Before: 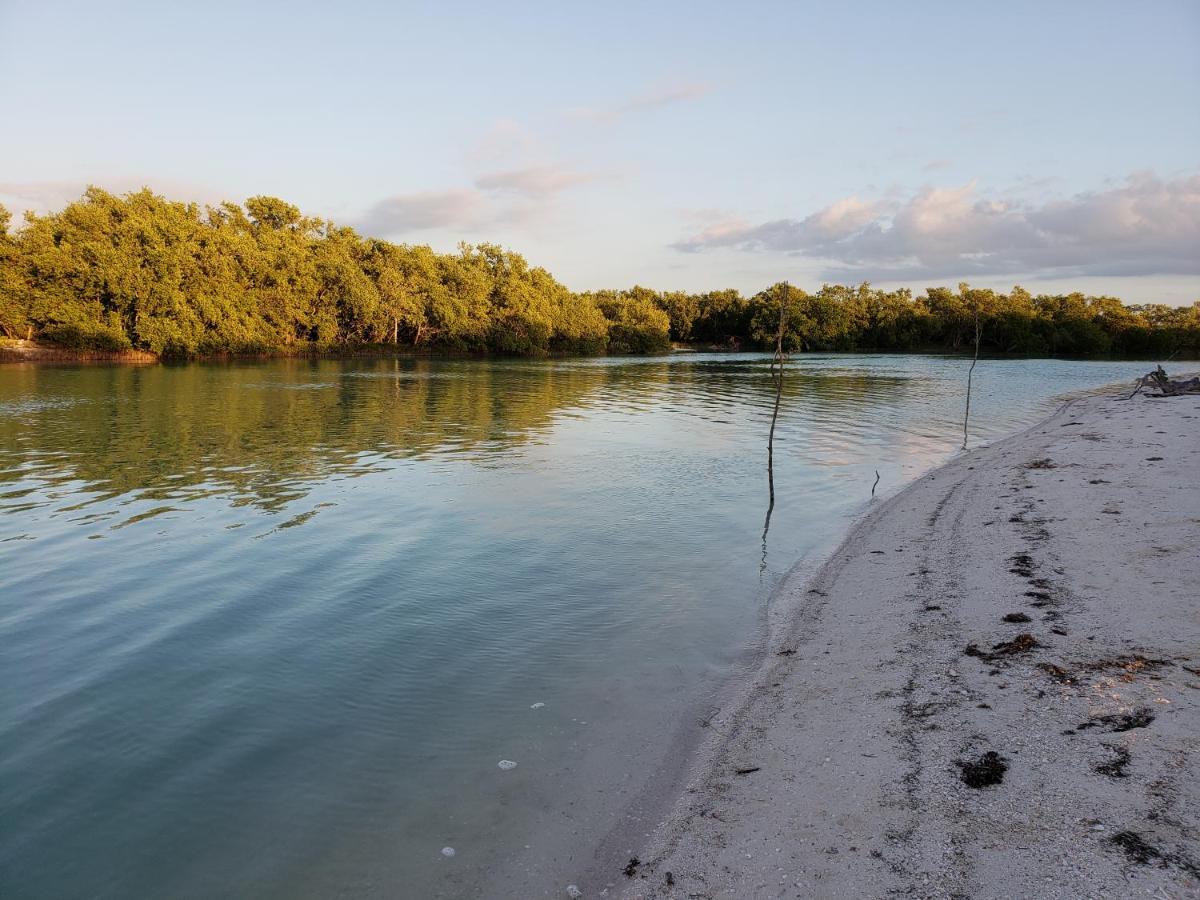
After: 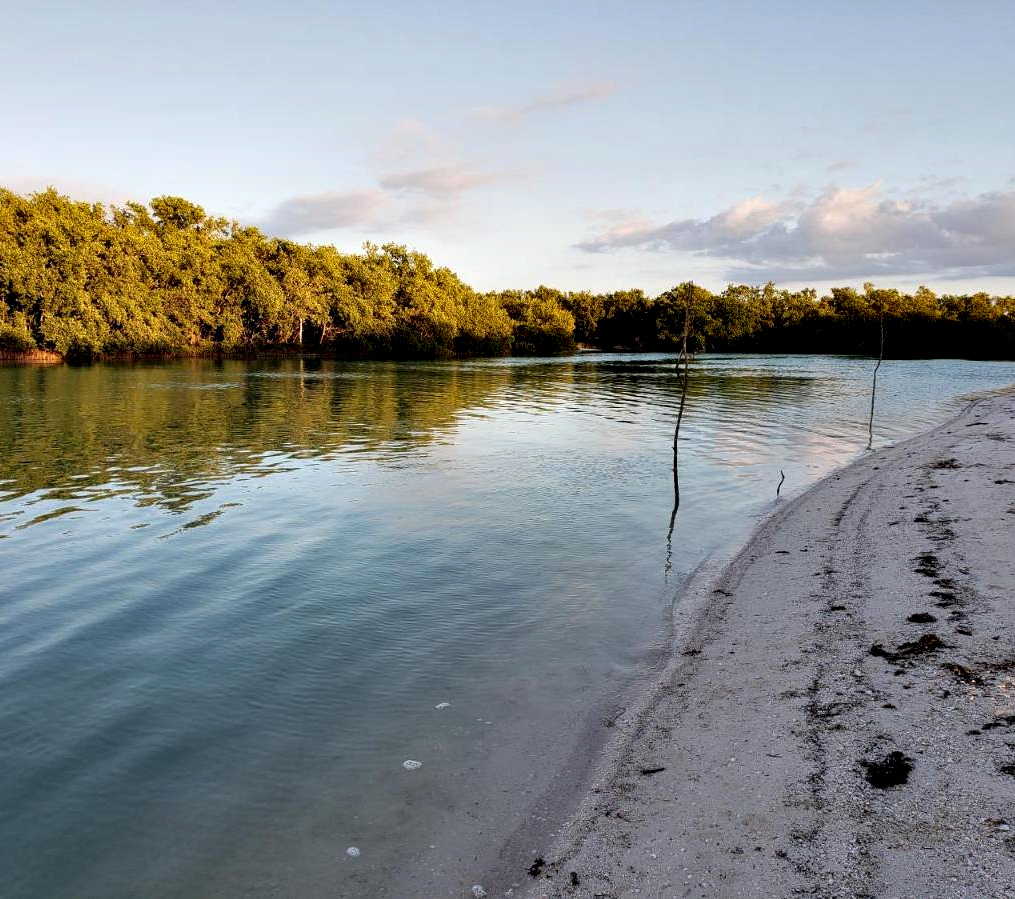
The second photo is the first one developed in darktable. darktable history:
contrast equalizer: octaves 7, y [[0.6 ×6], [0.55 ×6], [0 ×6], [0 ×6], [0 ×6]]
crop: left 7.976%, right 7.428%
